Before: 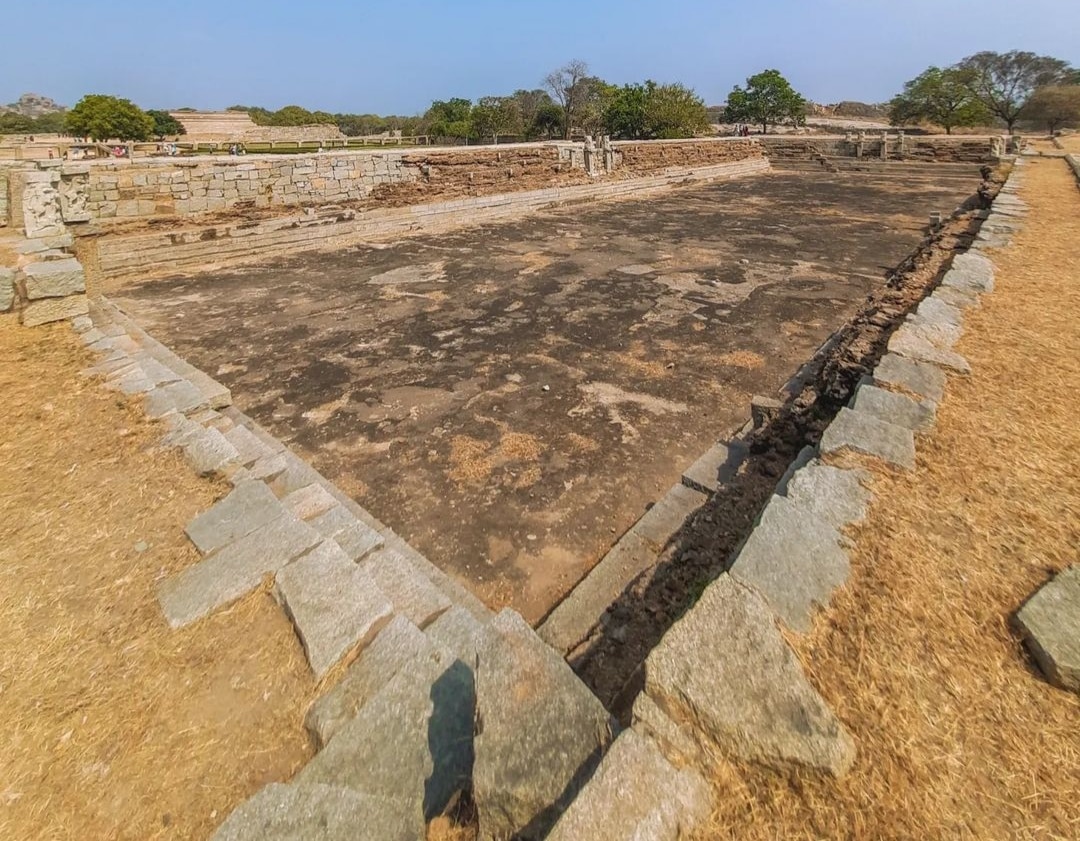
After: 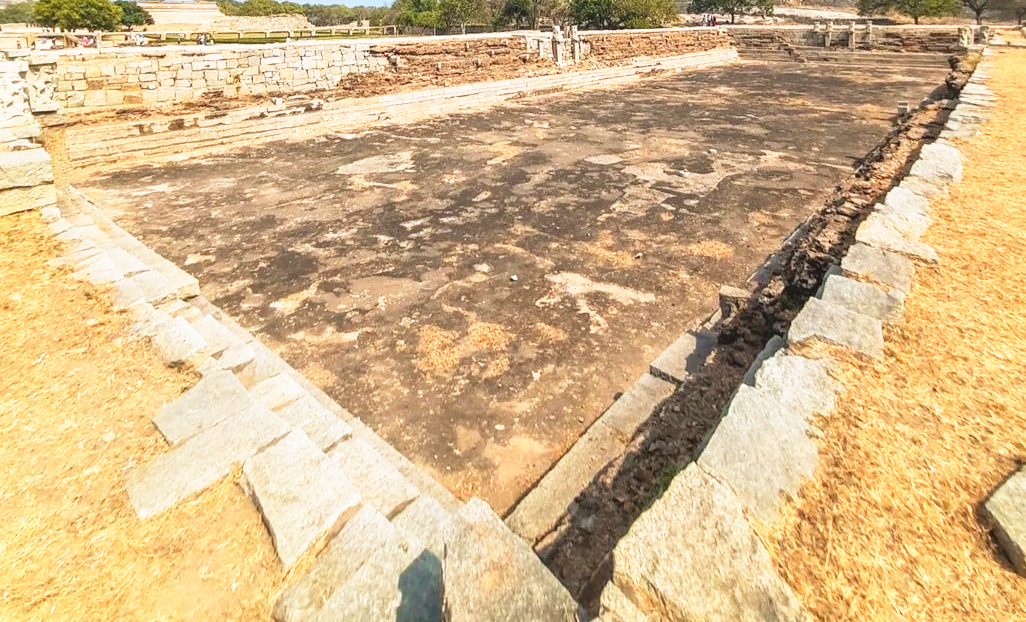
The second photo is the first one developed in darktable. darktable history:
base curve: curves: ch0 [(0, 0) (0.495, 0.917) (1, 1)], preserve colors none
crop and rotate: left 2.991%, top 13.302%, right 1.981%, bottom 12.636%
